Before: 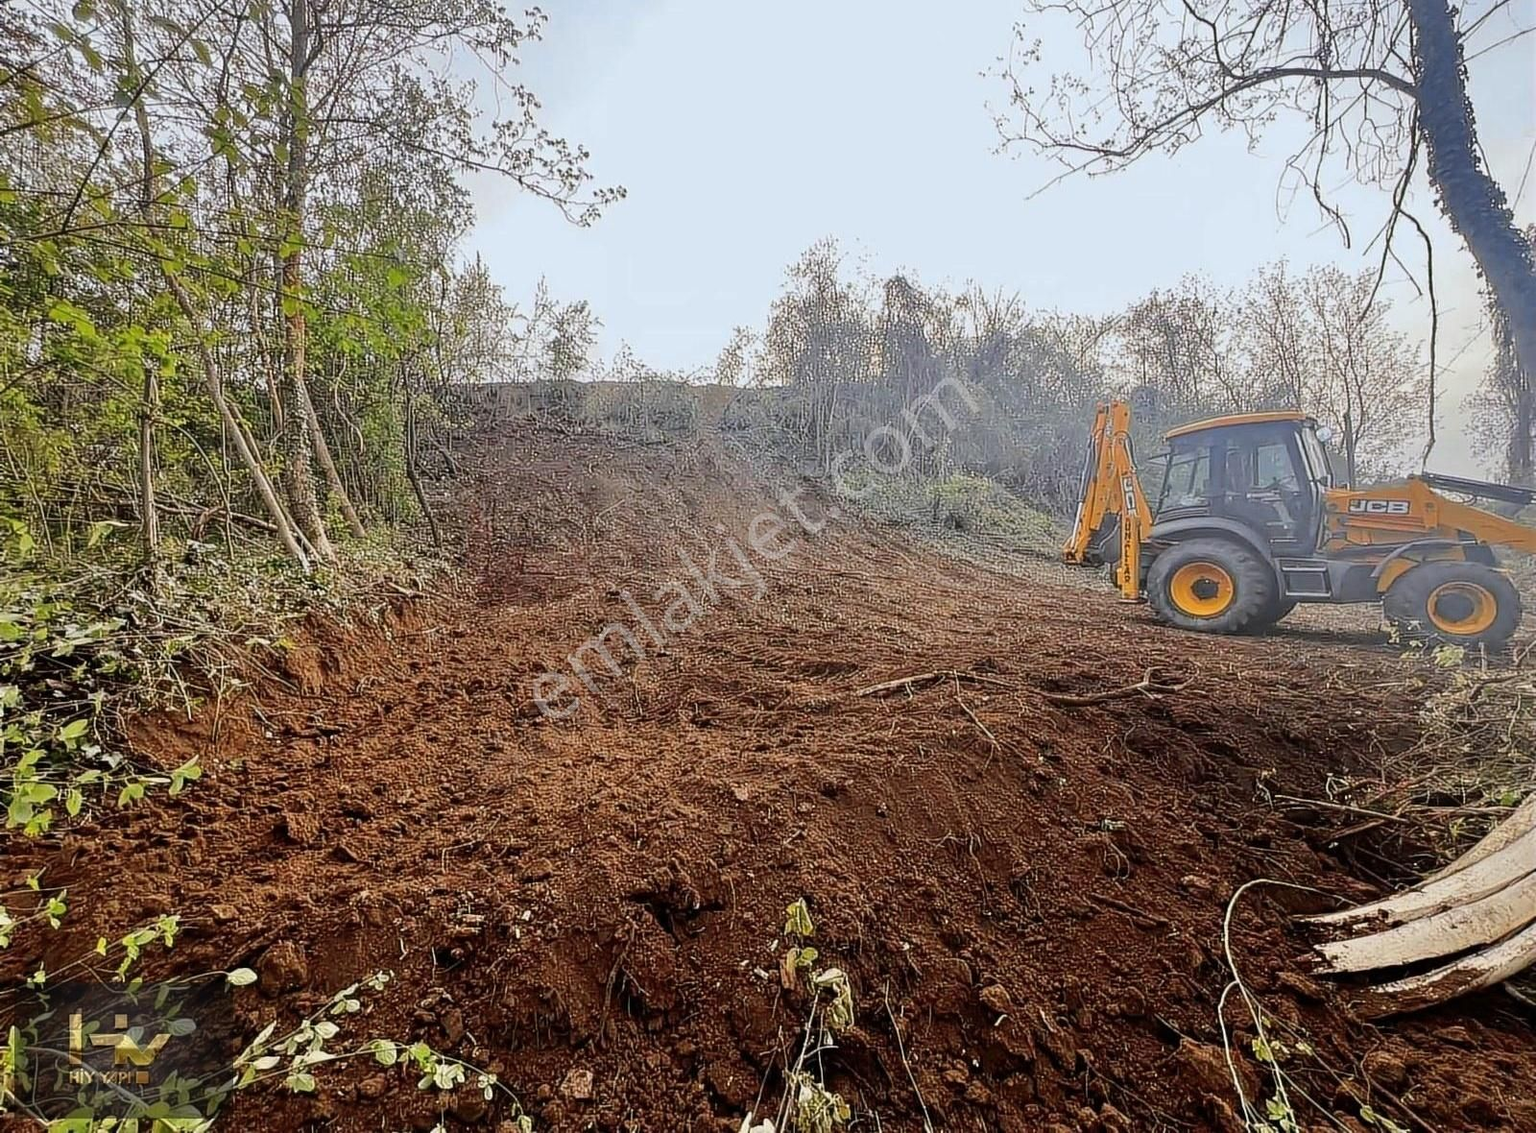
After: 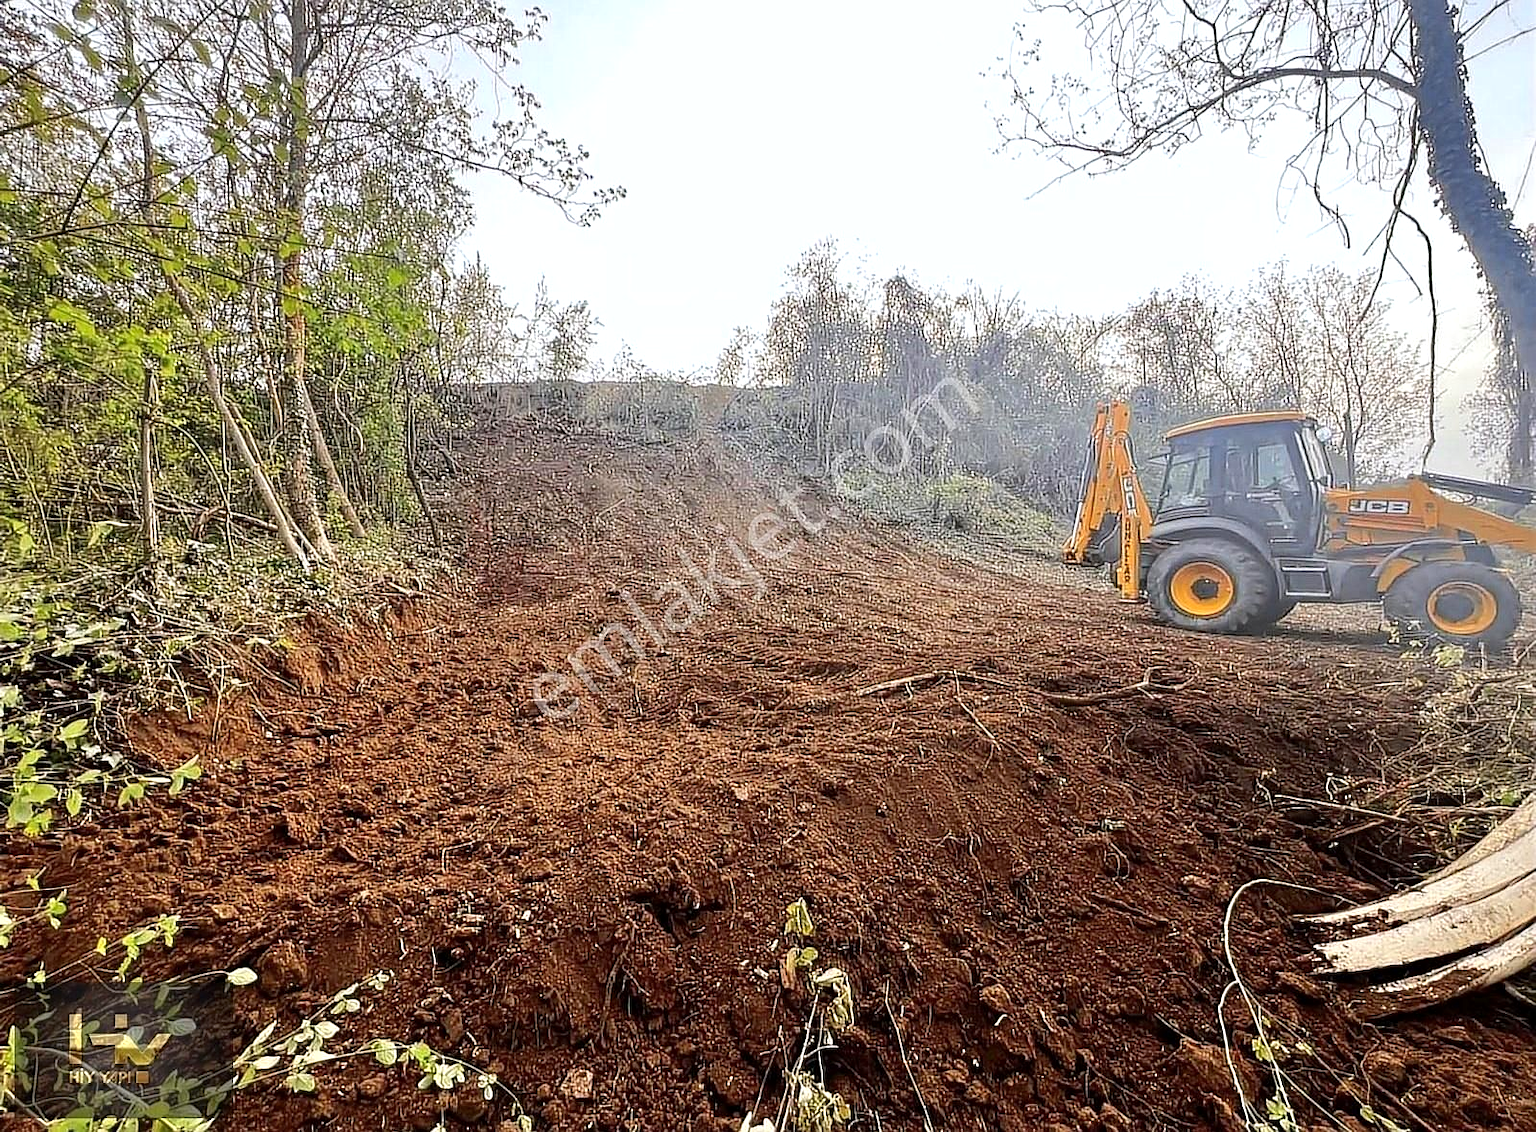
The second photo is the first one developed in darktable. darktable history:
exposure: black level correction 0.001, exposure 0.499 EV, compensate exposure bias true, compensate highlight preservation false
sharpen: radius 1.015
